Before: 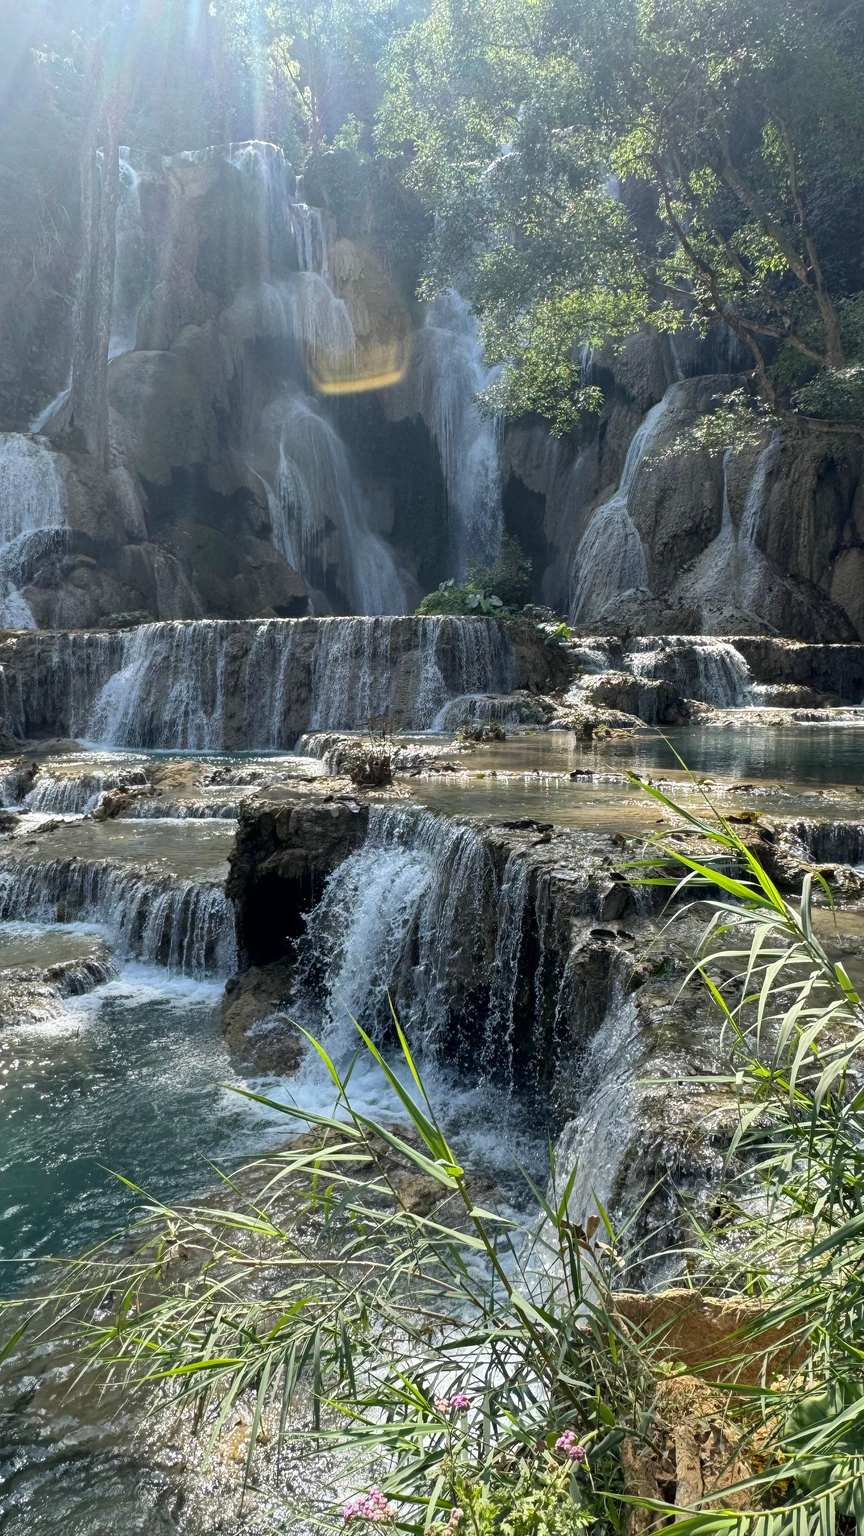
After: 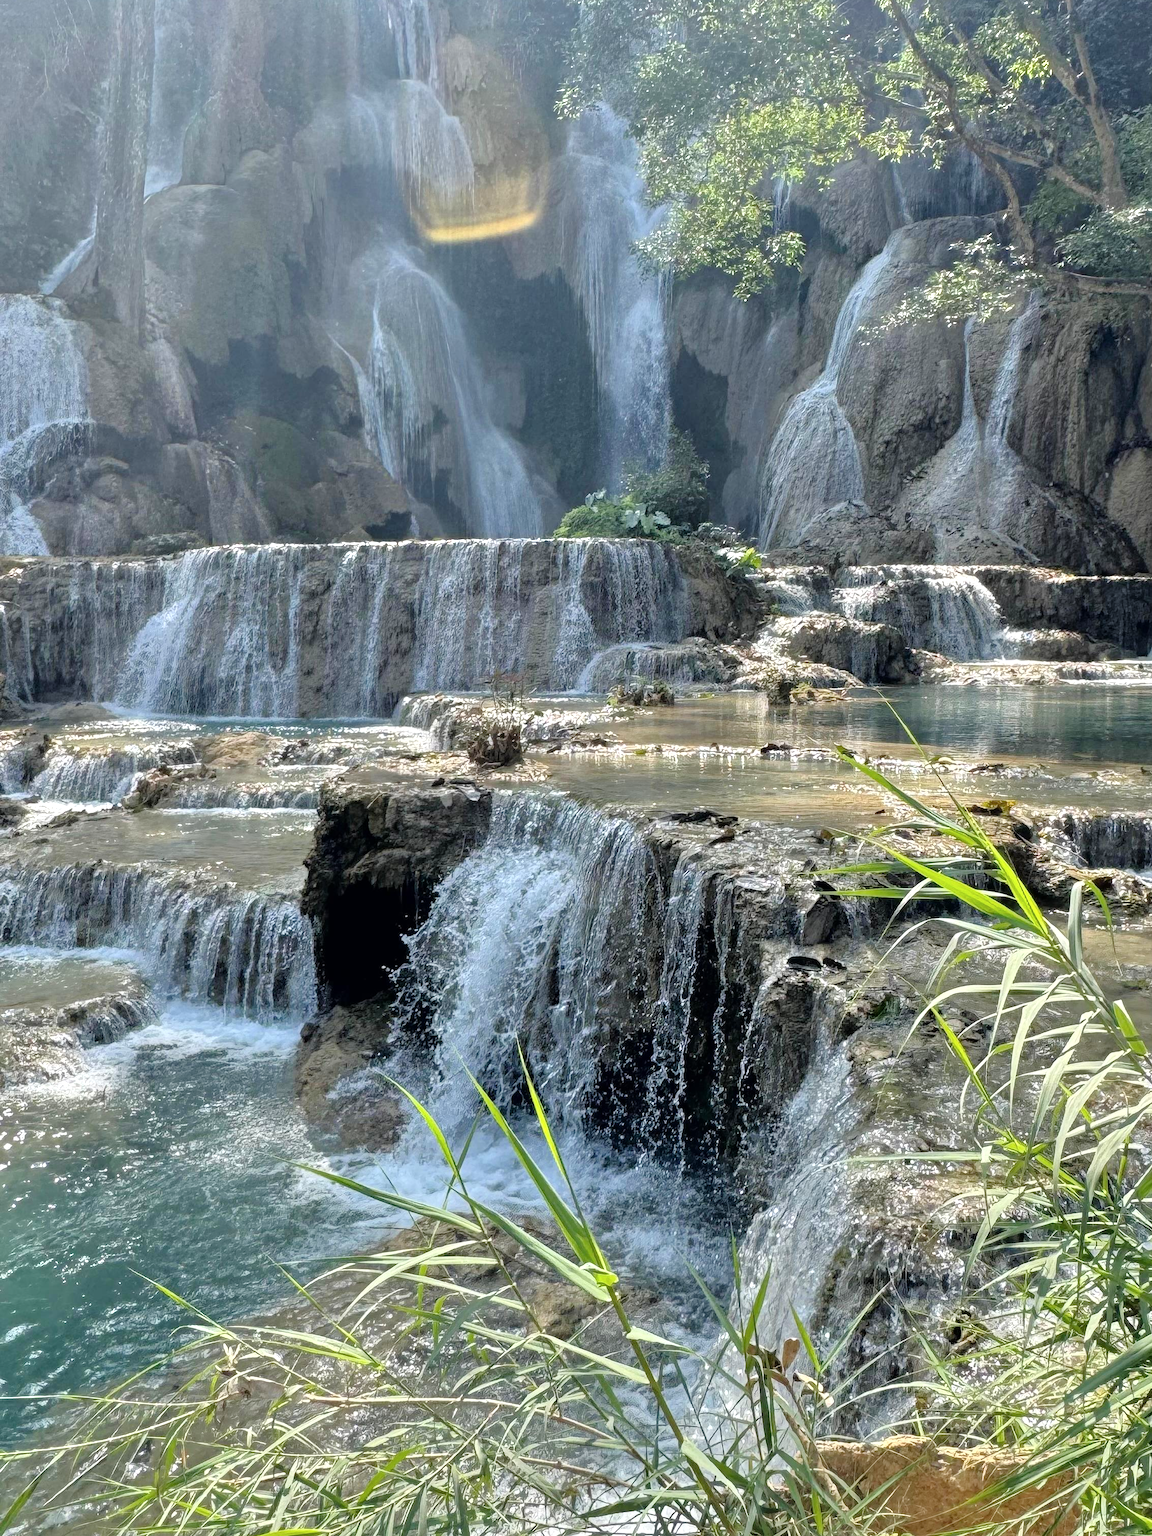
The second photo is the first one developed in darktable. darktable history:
contrast brightness saturation: saturation -0.05
tone equalizer: -7 EV 0.15 EV, -6 EV 0.6 EV, -5 EV 1.15 EV, -4 EV 1.33 EV, -3 EV 1.15 EV, -2 EV 0.6 EV, -1 EV 0.15 EV, mask exposure compensation -0.5 EV
crop: top 13.819%, bottom 11.169%
